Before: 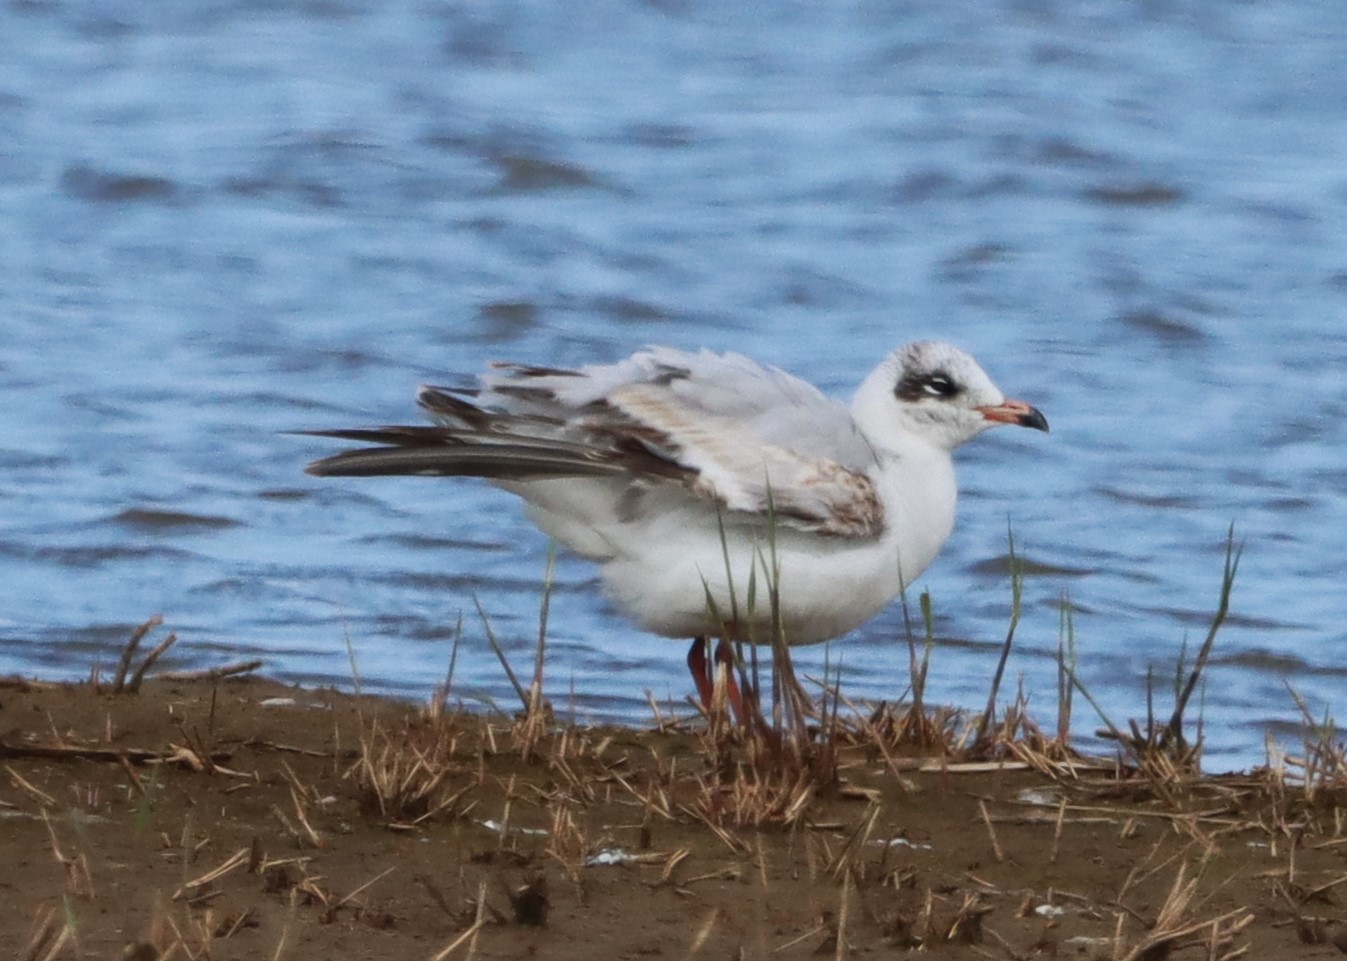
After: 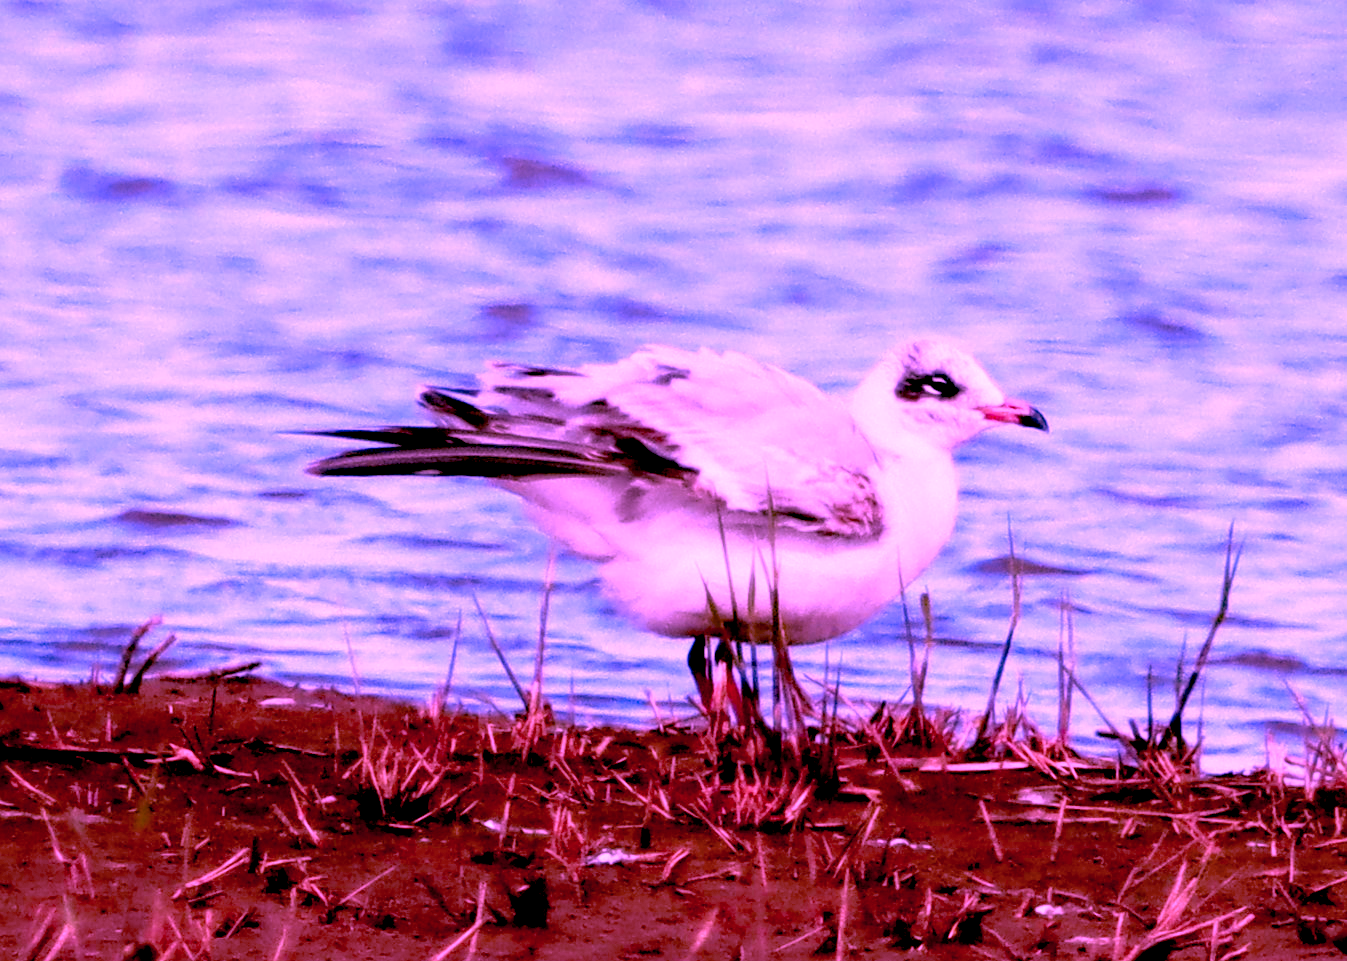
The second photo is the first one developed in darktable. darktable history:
exposure: black level correction 0.035, exposure 0.902 EV, compensate highlight preservation false
color calibration: illuminant custom, x 0.262, y 0.52, temperature 7016.35 K
color zones: curves: ch1 [(0.235, 0.558) (0.75, 0.5)]; ch2 [(0.25, 0.462) (0.749, 0.457)]
